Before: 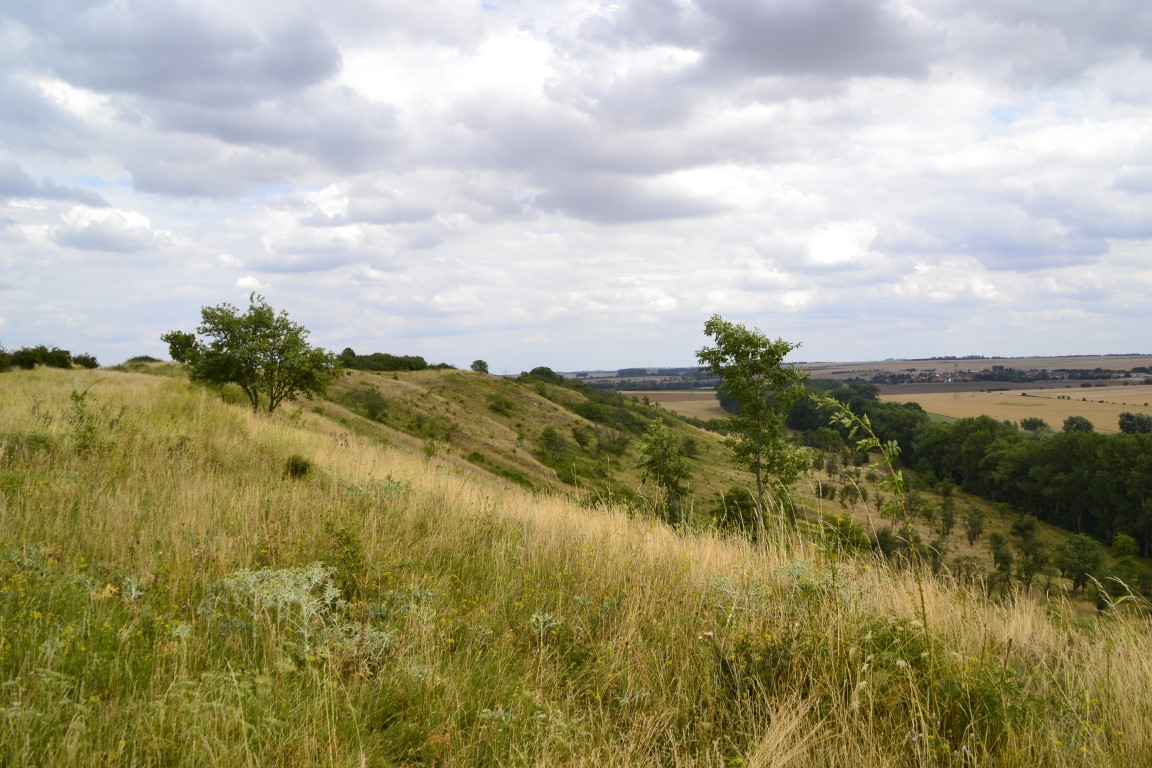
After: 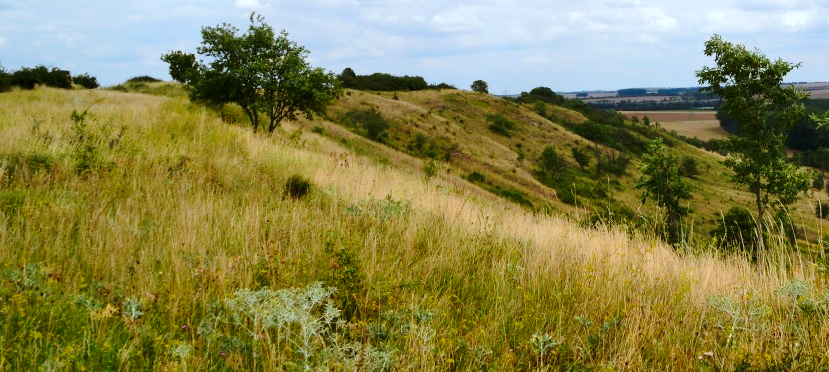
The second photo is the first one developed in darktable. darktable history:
crop: top 36.498%, right 27.964%, bottom 14.995%
color correction: highlights a* -4.18, highlights b* -10.81
base curve: curves: ch0 [(0, 0) (0.073, 0.04) (0.157, 0.139) (0.492, 0.492) (0.758, 0.758) (1, 1)], preserve colors none
